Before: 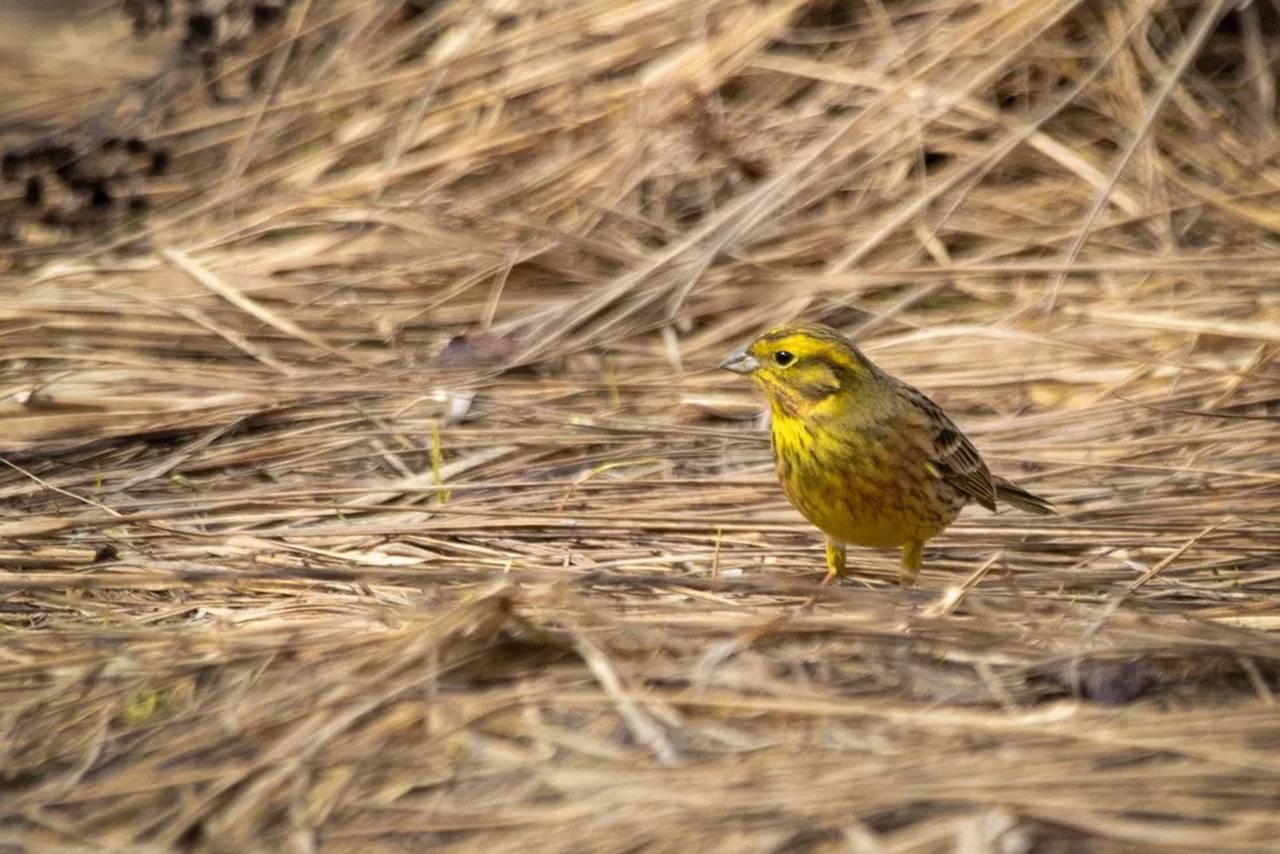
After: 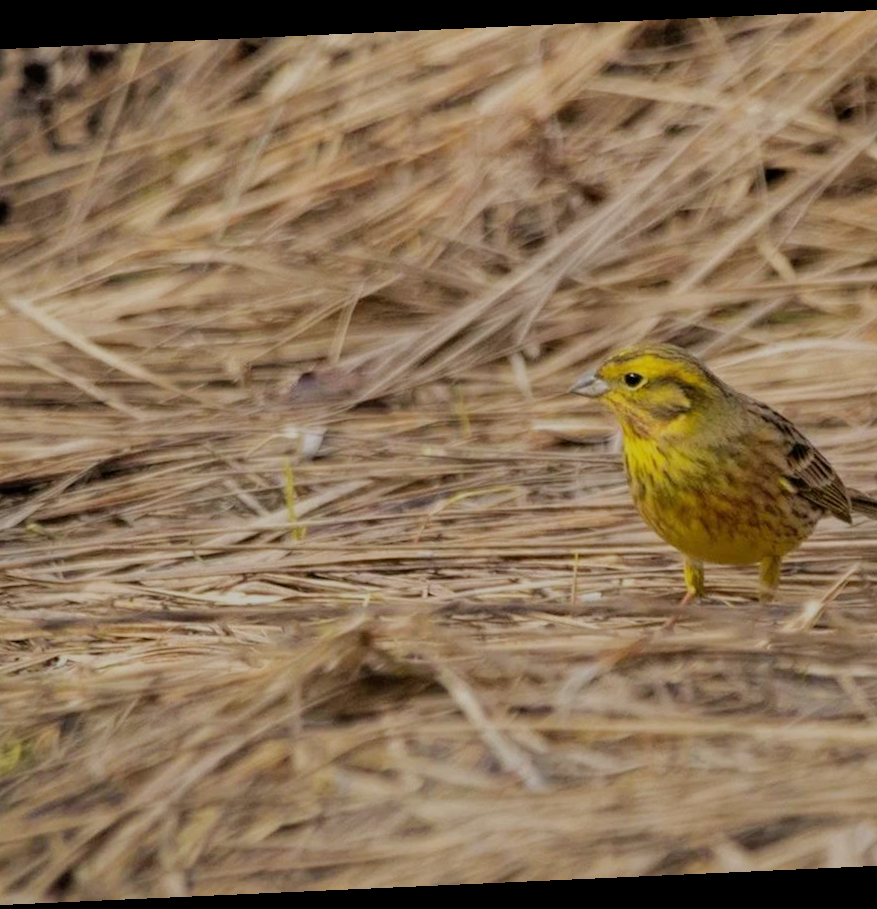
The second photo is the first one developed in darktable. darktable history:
filmic rgb: black relative exposure -7.65 EV, white relative exposure 4.56 EV, hardness 3.61
crop and rotate: left 12.648%, right 20.685%
tone equalizer: -8 EV 0.25 EV, -7 EV 0.417 EV, -6 EV 0.417 EV, -5 EV 0.25 EV, -3 EV -0.25 EV, -2 EV -0.417 EV, -1 EV -0.417 EV, +0 EV -0.25 EV, edges refinement/feathering 500, mask exposure compensation -1.57 EV, preserve details guided filter
rotate and perspective: rotation -2.56°, automatic cropping off
